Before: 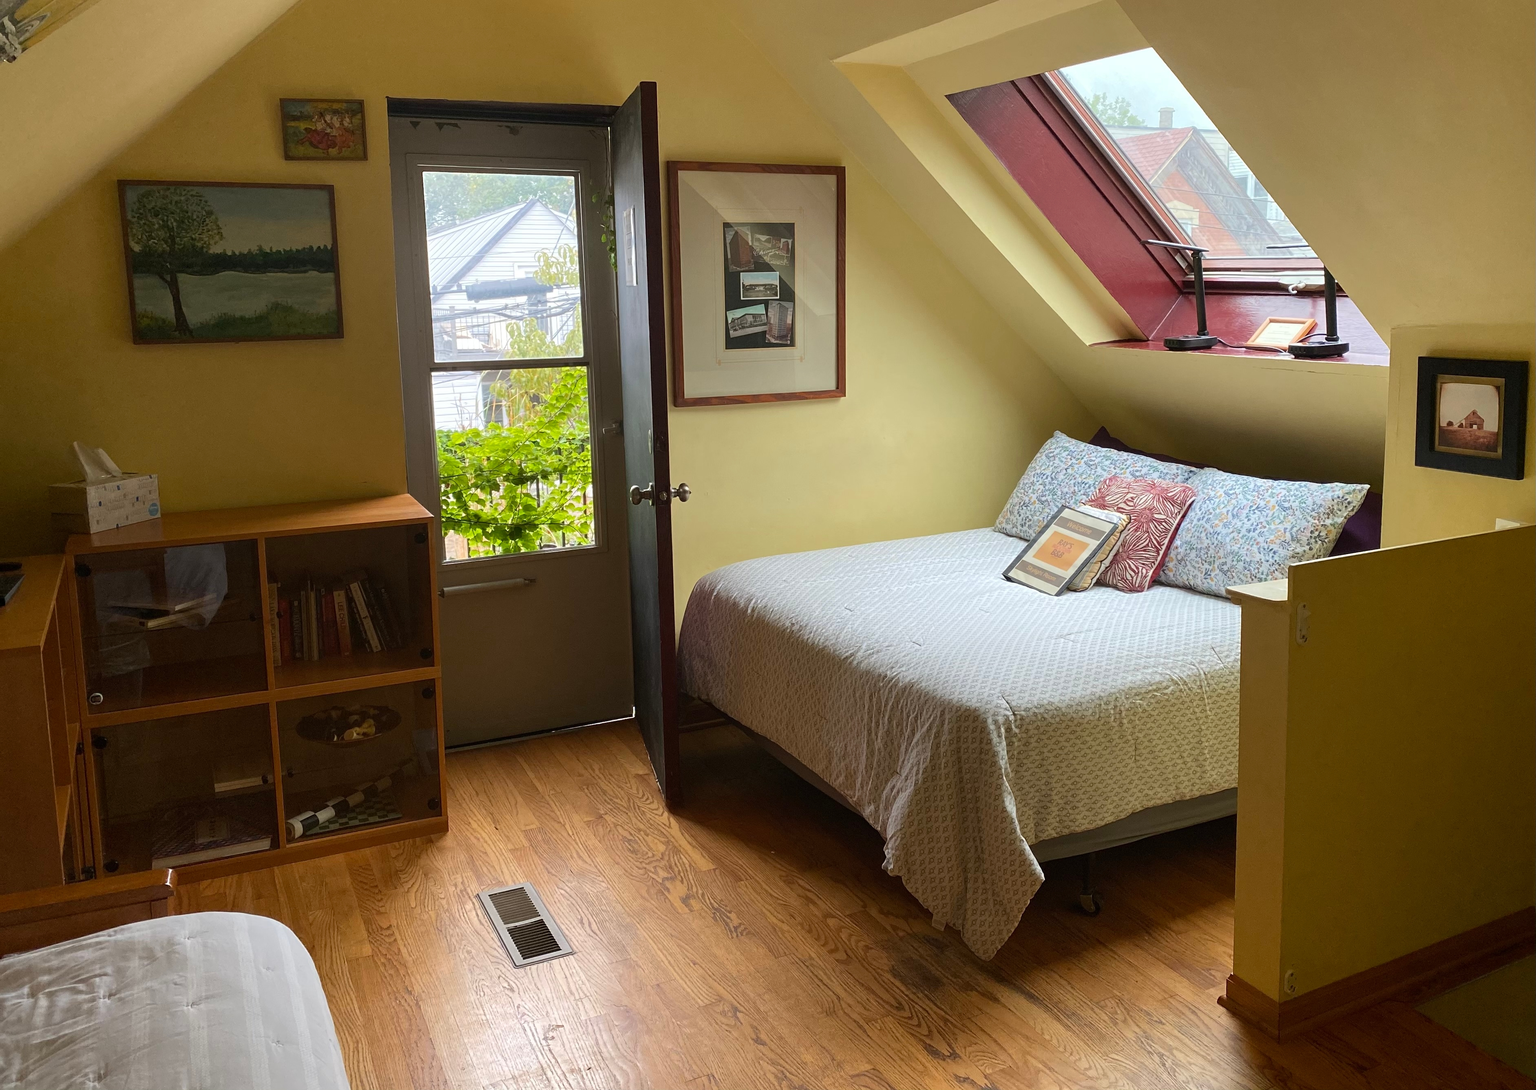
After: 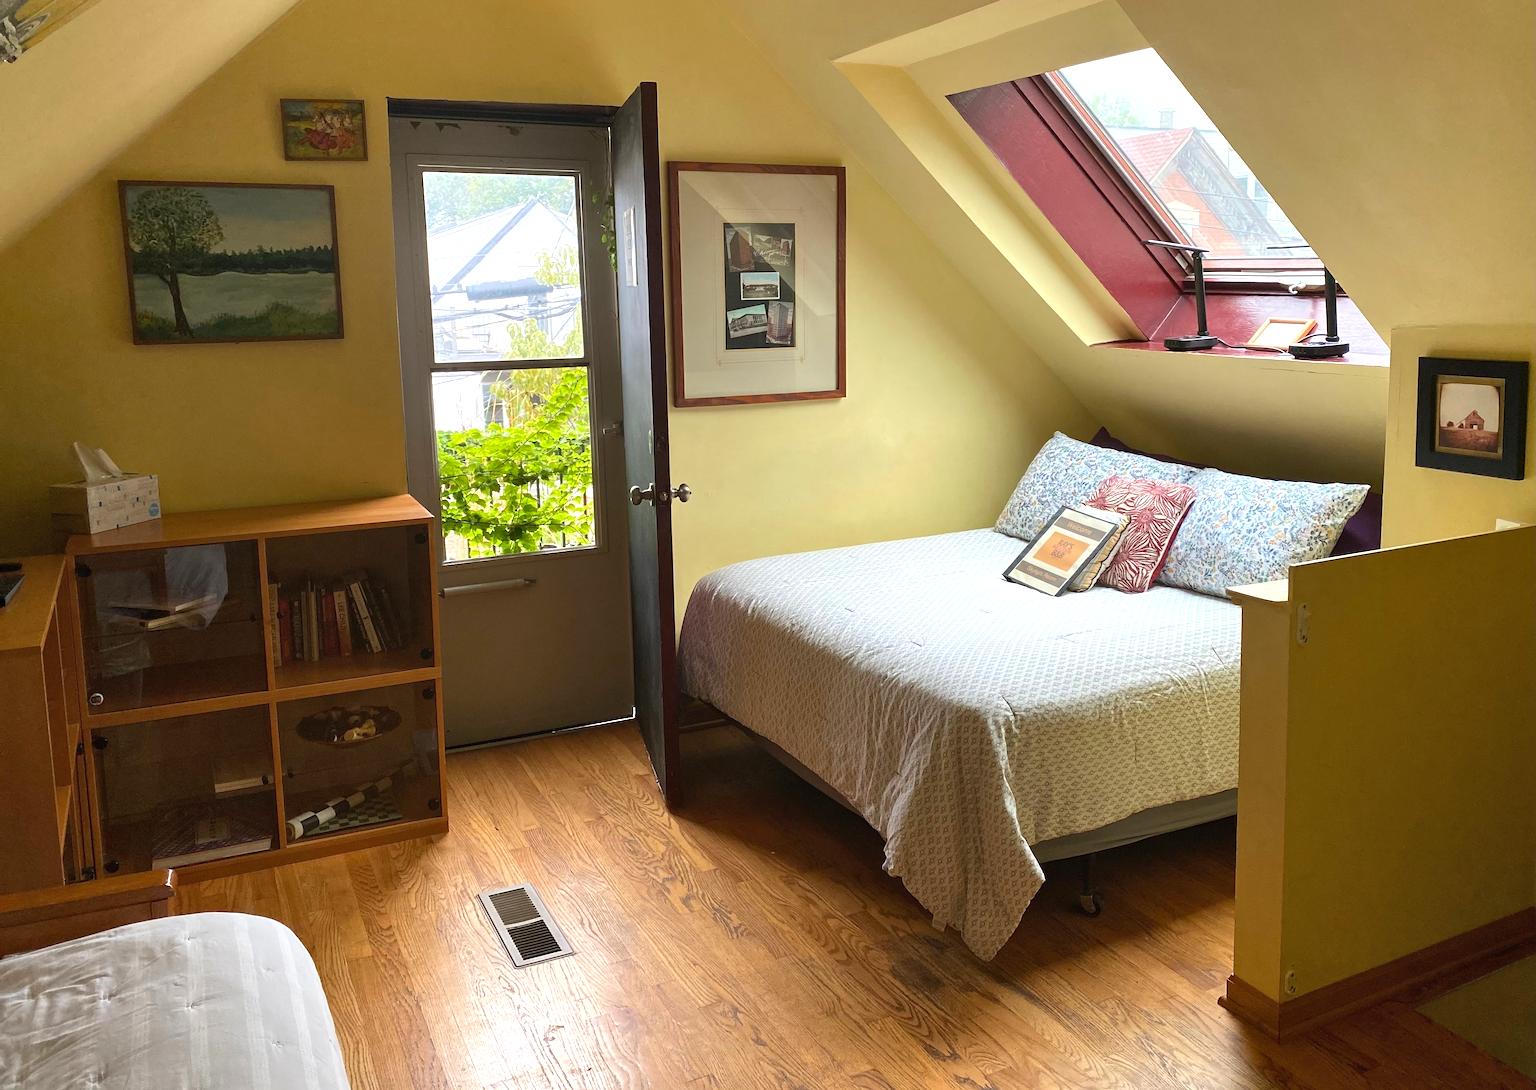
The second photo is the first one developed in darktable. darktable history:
shadows and highlights: shadows 29.31, highlights -29.58, low approximation 0.01, soften with gaussian
exposure: black level correction 0, exposure 0.499 EV, compensate highlight preservation false
